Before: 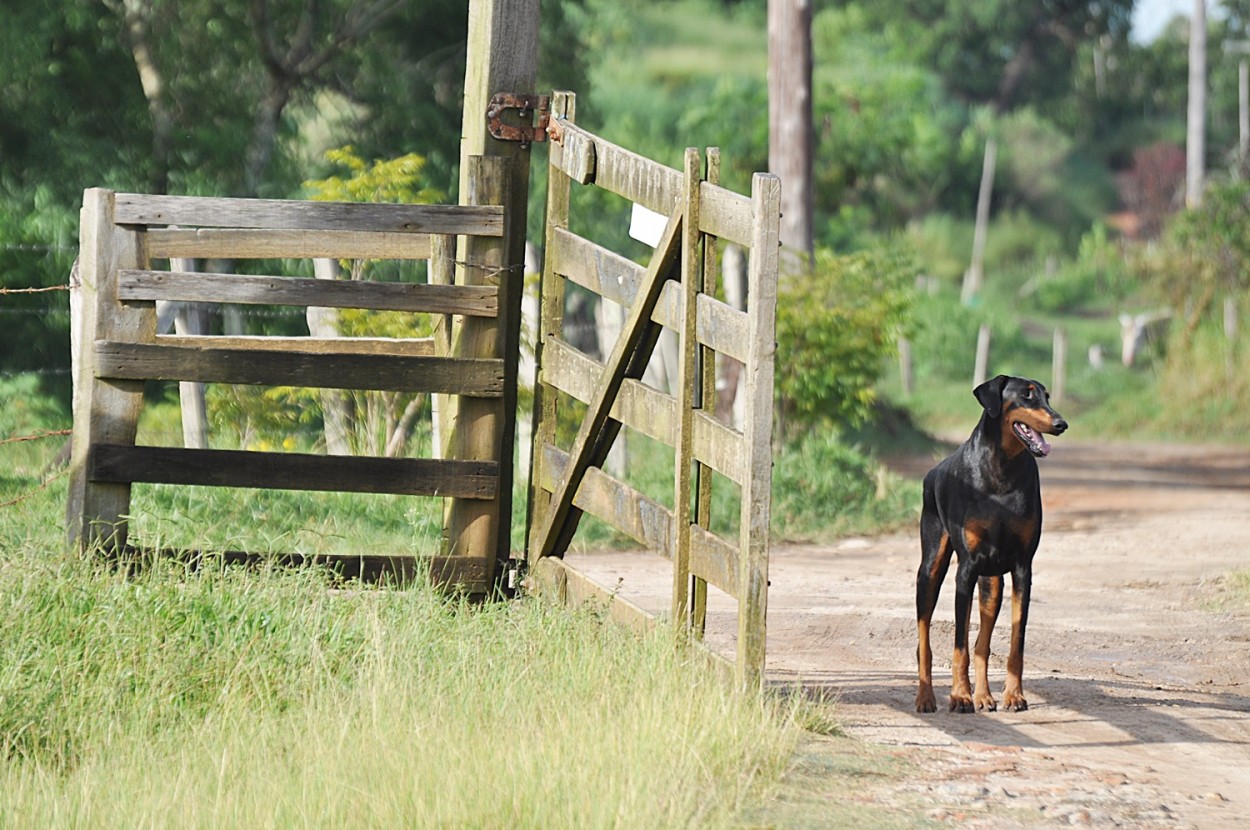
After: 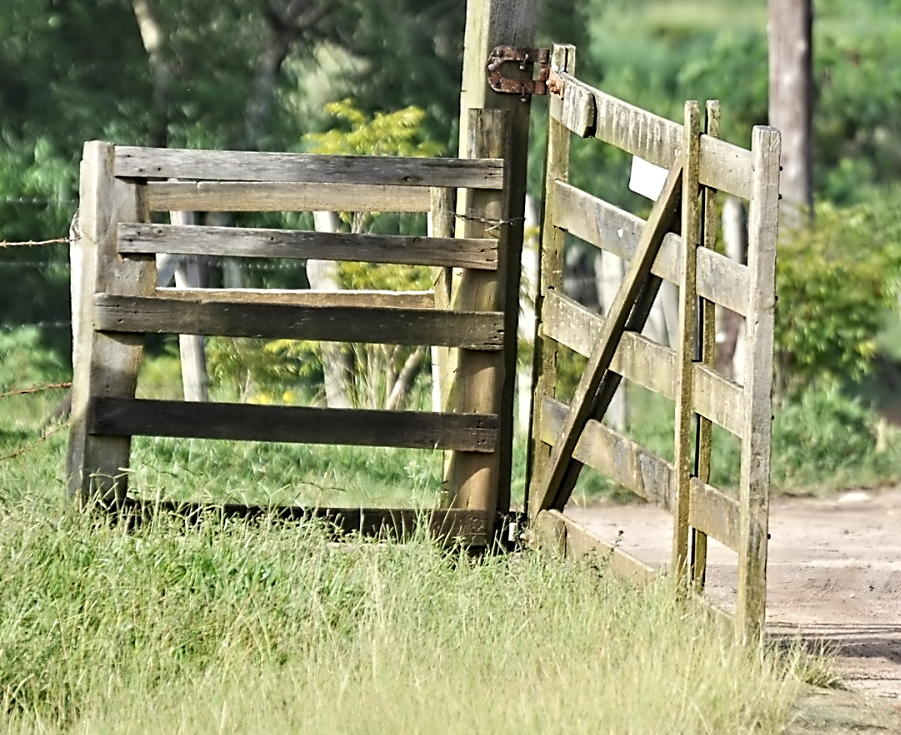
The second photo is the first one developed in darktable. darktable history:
crop: top 5.769%, right 27.862%, bottom 5.558%
contrast equalizer: y [[0.5, 0.542, 0.583, 0.625, 0.667, 0.708], [0.5 ×6], [0.5 ×6], [0, 0.033, 0.067, 0.1, 0.133, 0.167], [0, 0.05, 0.1, 0.15, 0.2, 0.25]]
